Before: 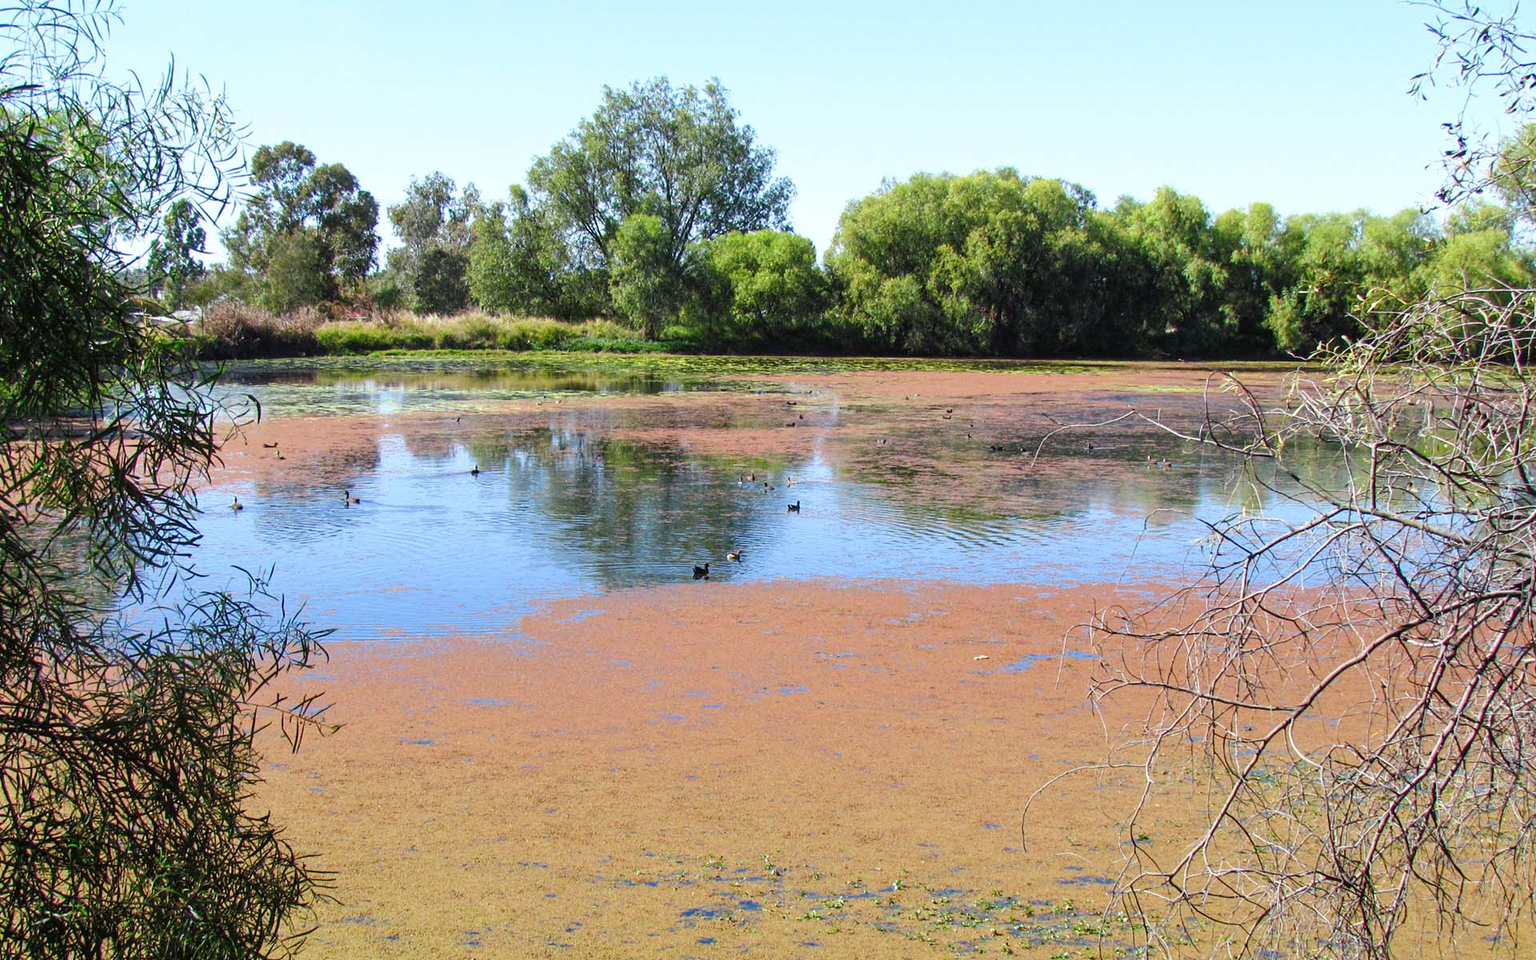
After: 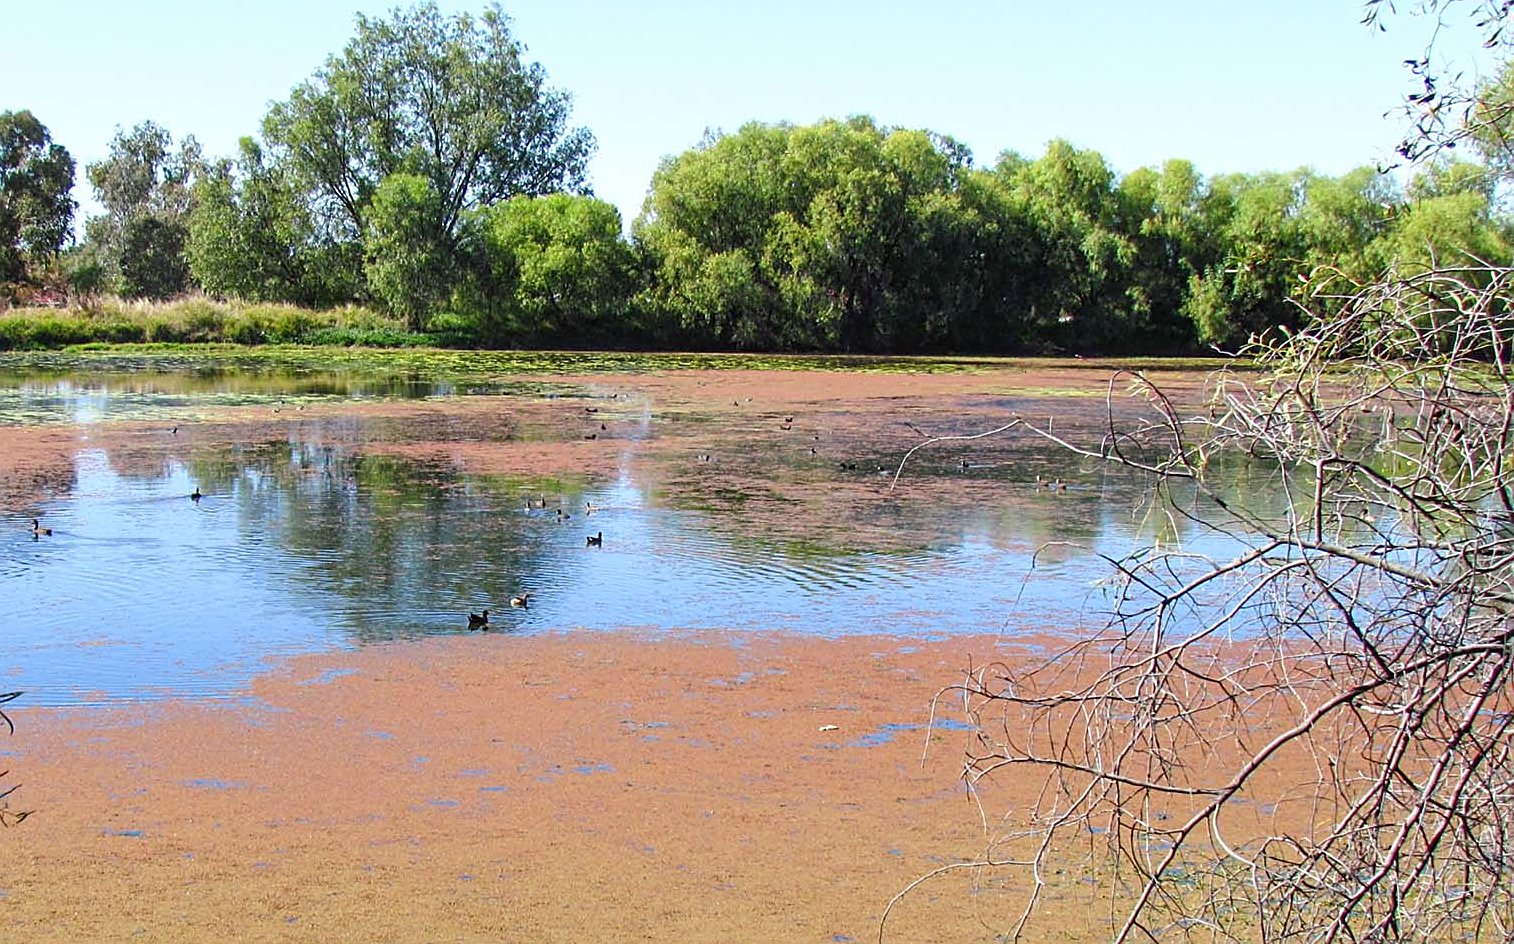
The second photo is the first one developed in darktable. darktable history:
sharpen: on, module defaults
crop and rotate: left 20.74%, top 7.912%, right 0.375%, bottom 13.378%
